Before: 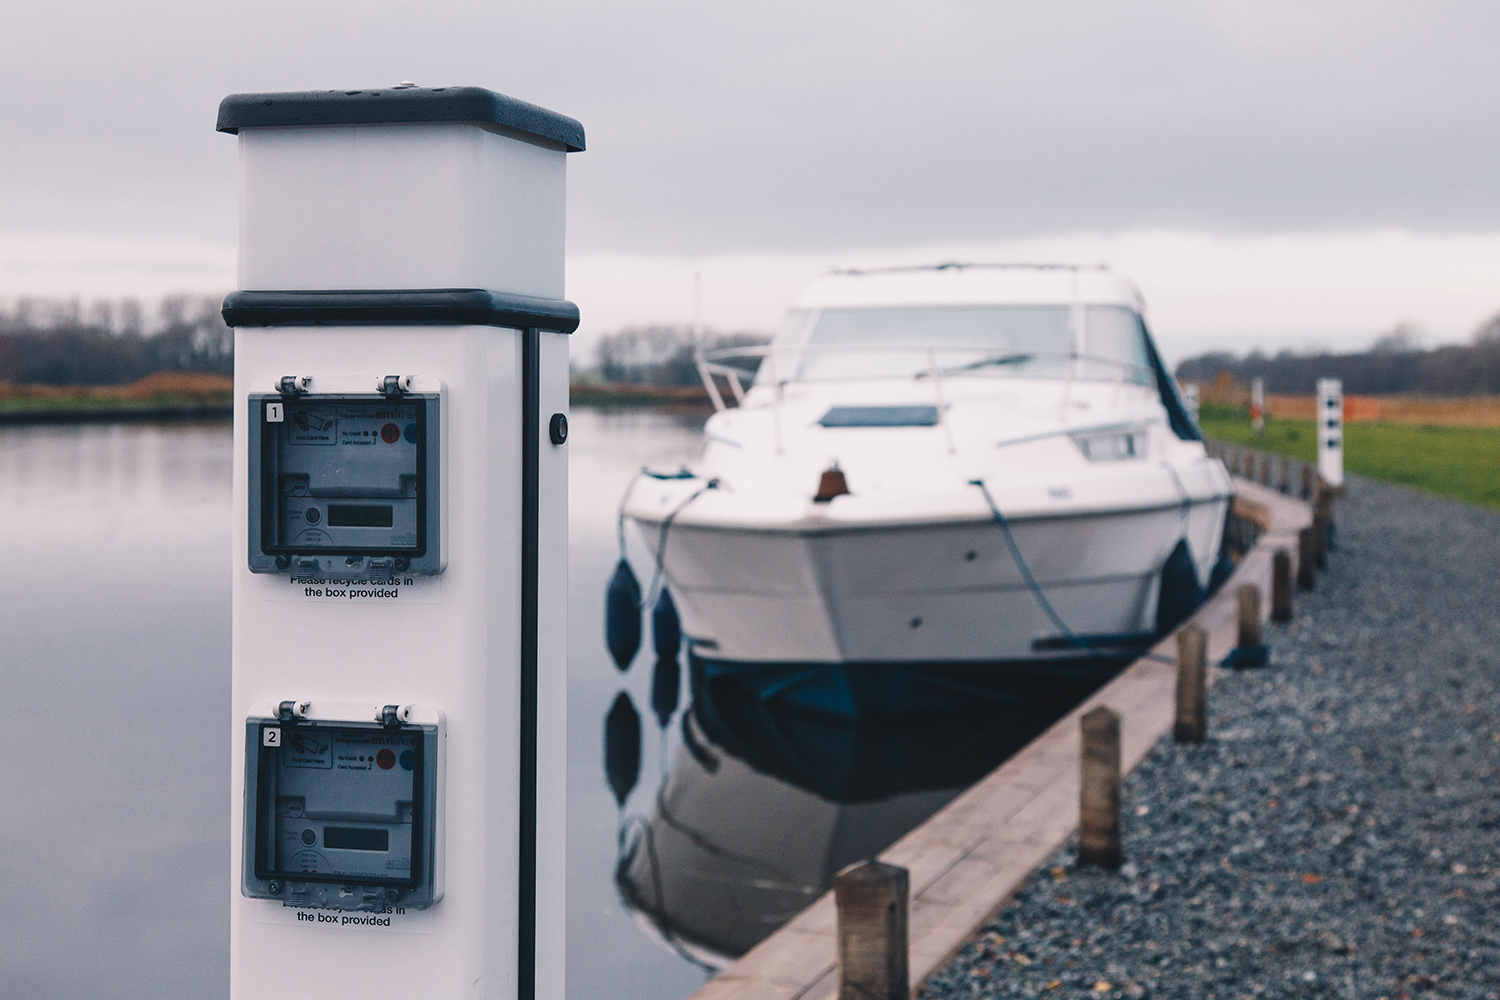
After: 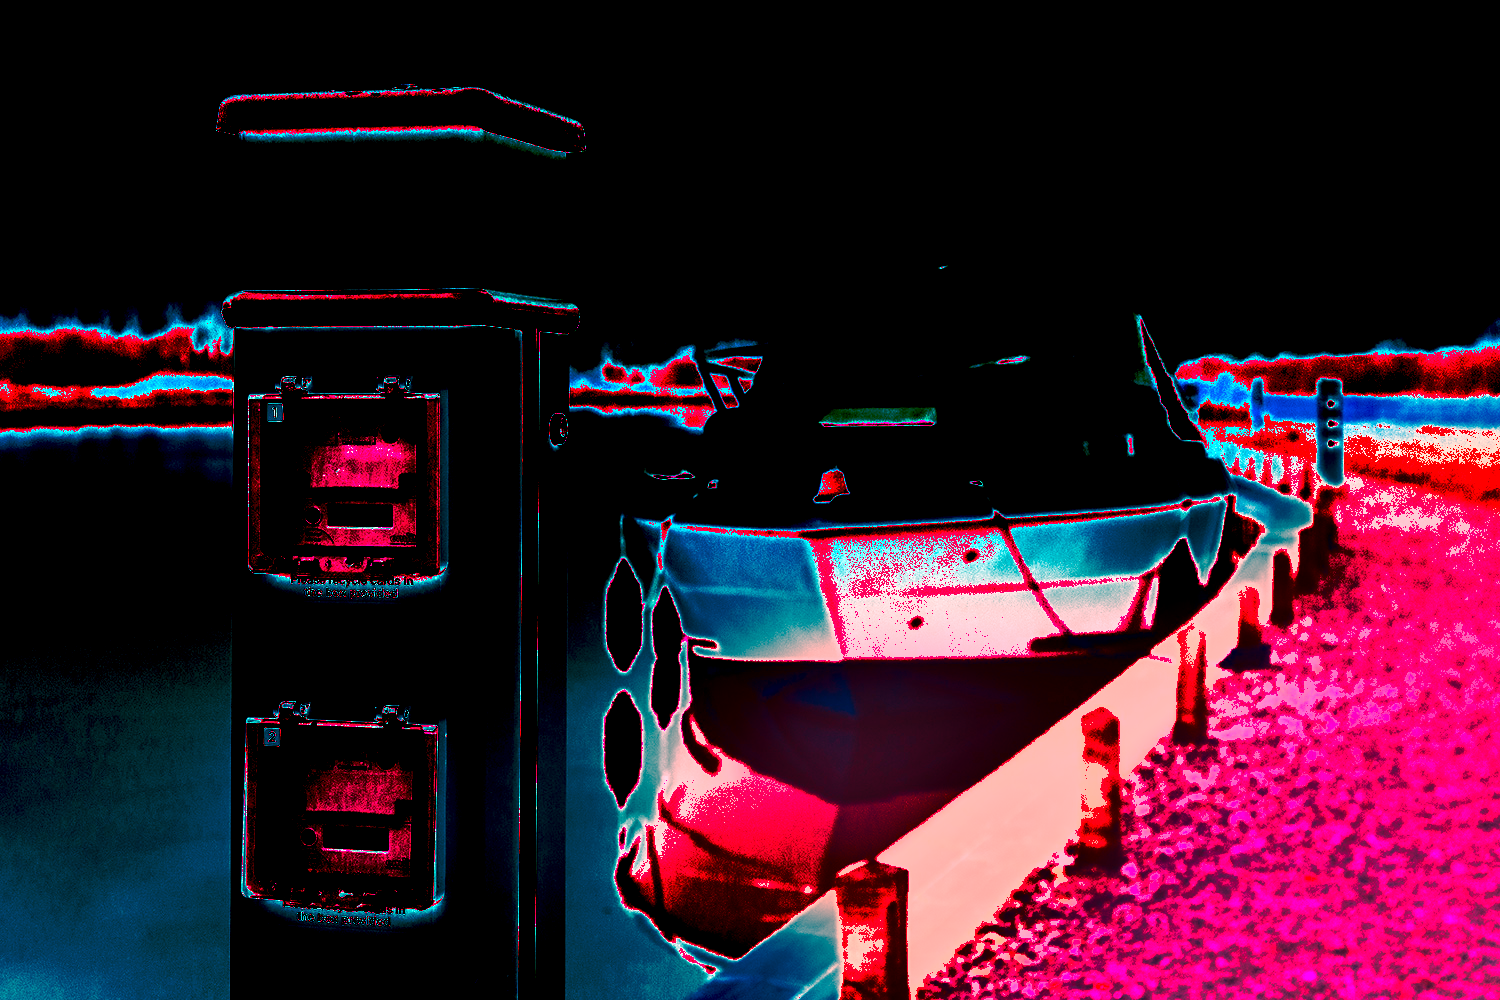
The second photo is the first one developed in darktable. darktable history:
base curve: curves: ch0 [(0, 0) (0.595, 0.418) (1, 1)], preserve colors none
white balance: red 4.26, blue 1.802
shadows and highlights: soften with gaussian
